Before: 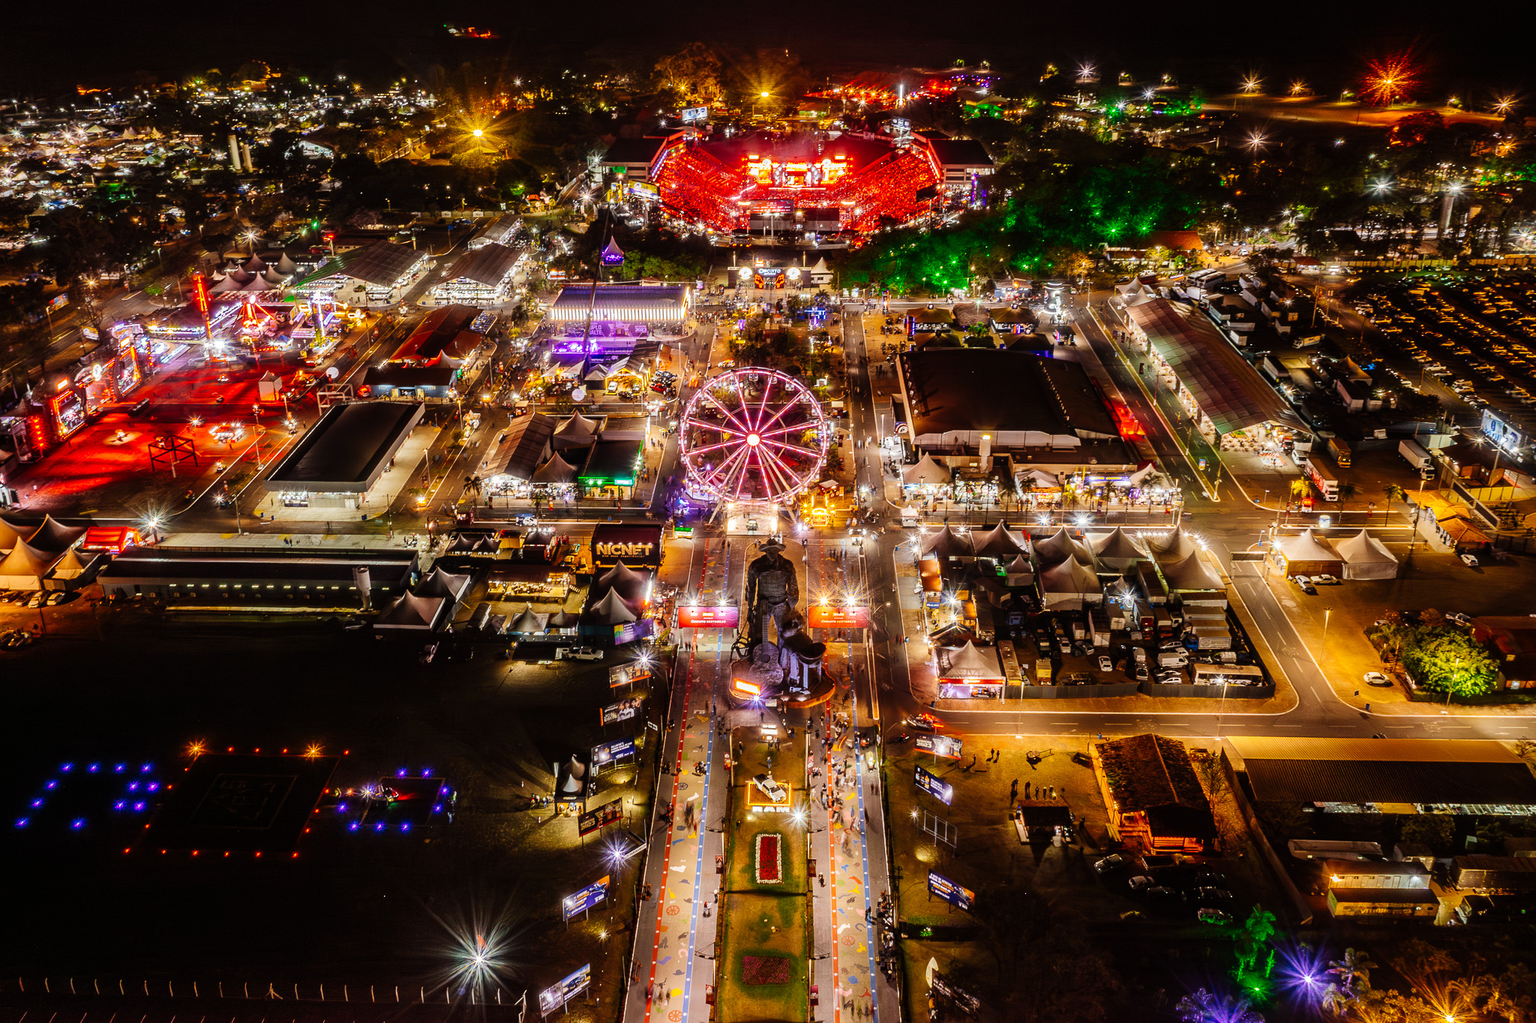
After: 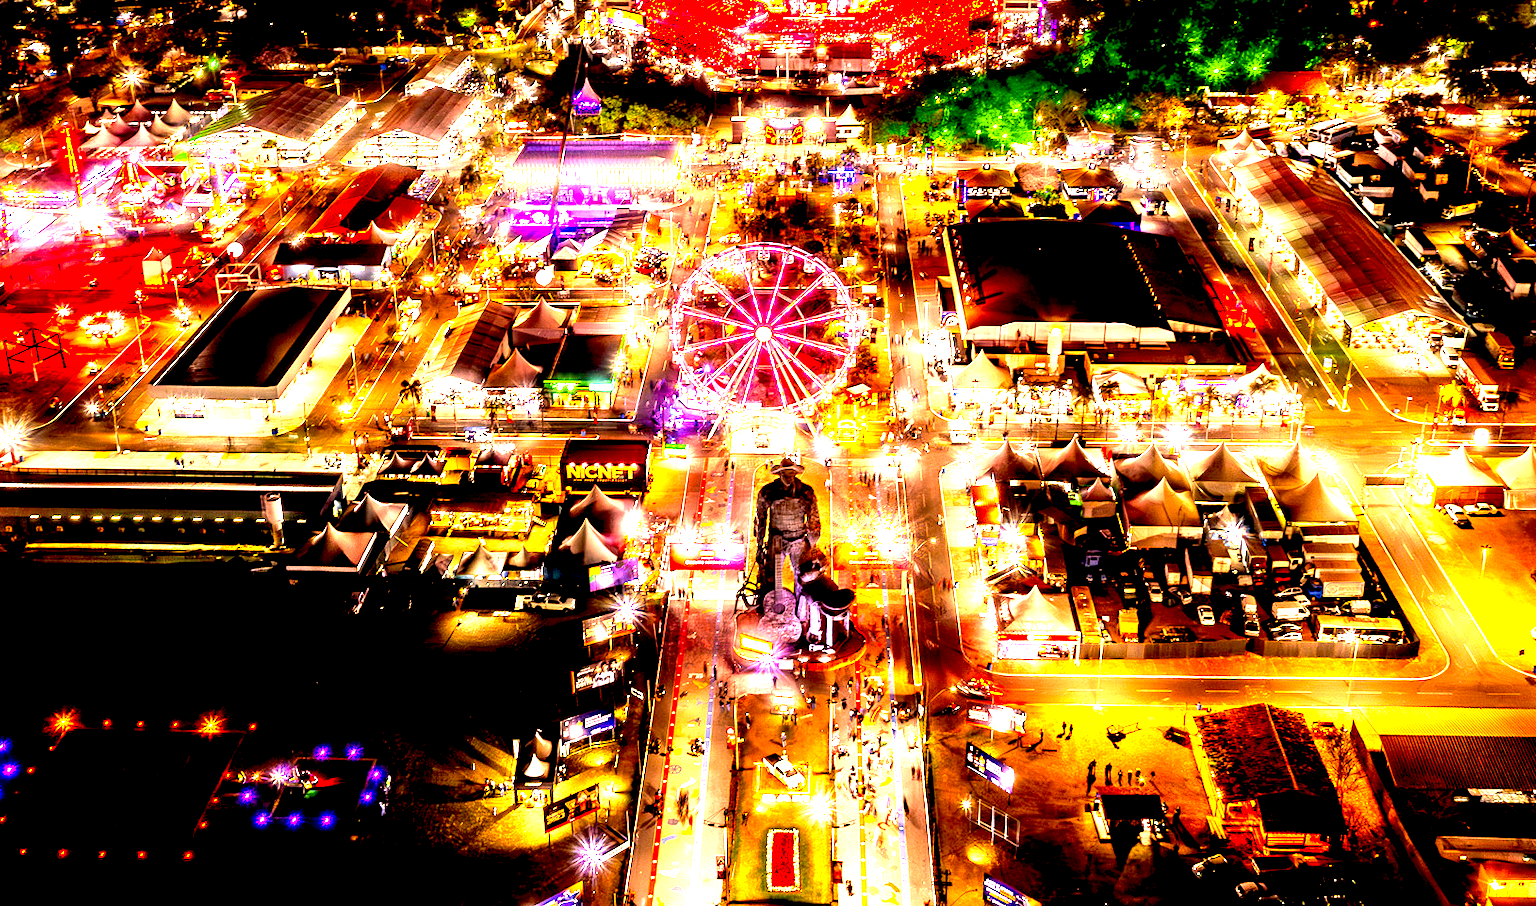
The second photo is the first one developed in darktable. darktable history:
color correction: highlights a* 20.52, highlights b* 19.64
exposure: black level correction 0.009, exposure 0.117 EV, compensate exposure bias true, compensate highlight preservation false
tone equalizer: on, module defaults
crop: left 9.516%, top 17.075%, right 10.865%, bottom 12.333%
